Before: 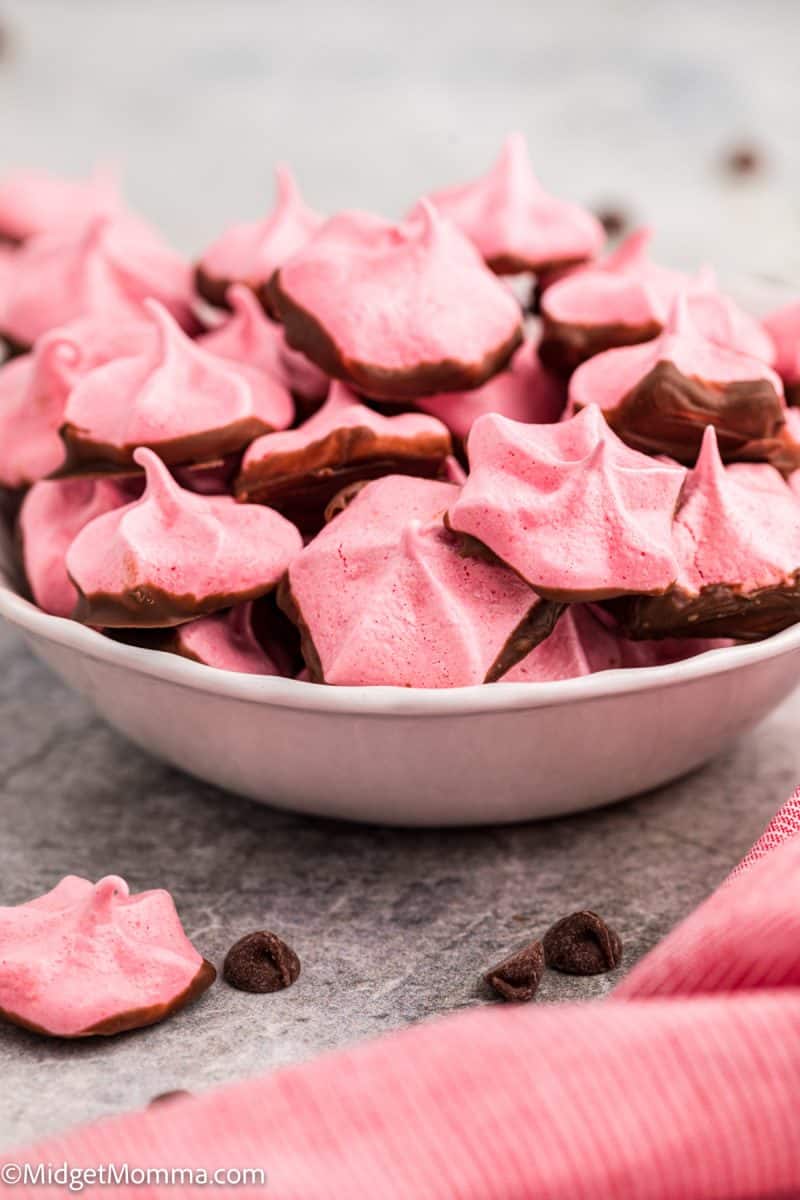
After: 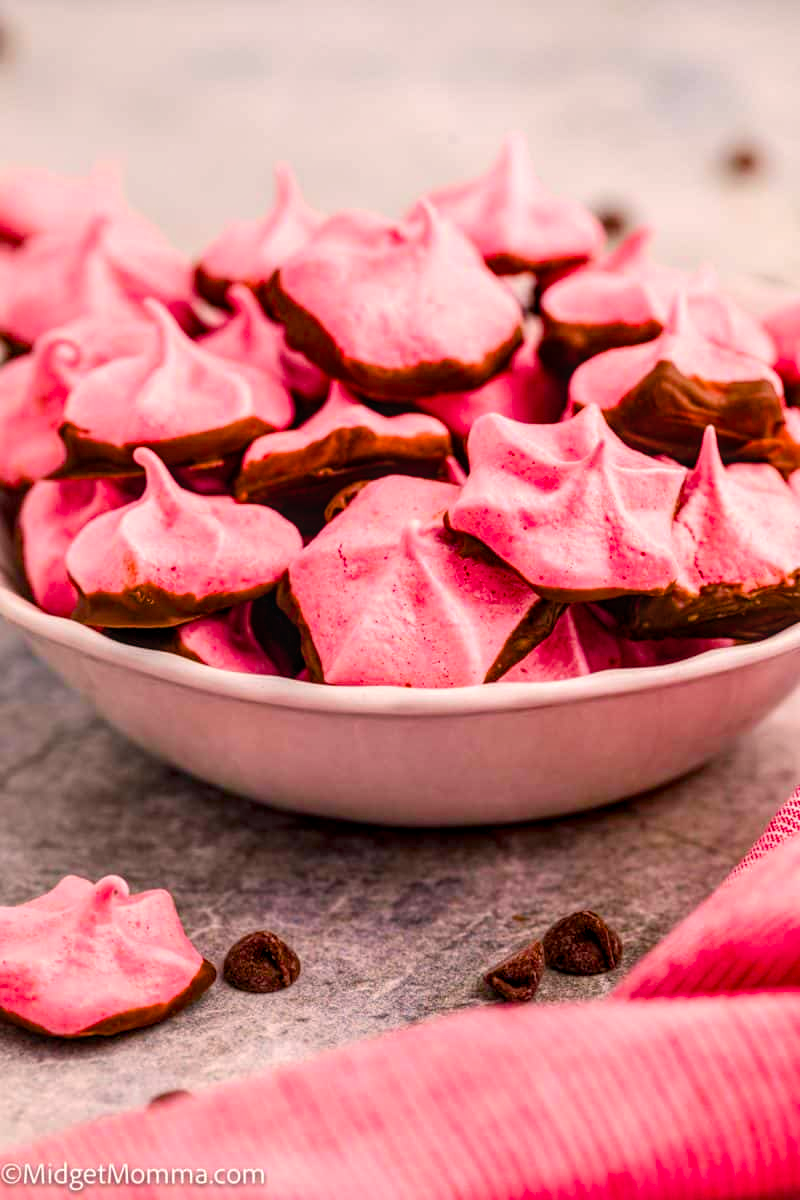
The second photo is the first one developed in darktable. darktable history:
color balance rgb: shadows lift › chroma 0.744%, shadows lift › hue 114.56°, highlights gain › chroma 2.007%, highlights gain › hue 44.24°, linear chroma grading › shadows 31.286%, linear chroma grading › global chroma -2.117%, linear chroma grading › mid-tones 3.751%, perceptual saturation grading › global saturation 36.571%, perceptual saturation grading › shadows 34.572%, global vibrance 20%
local contrast: on, module defaults
